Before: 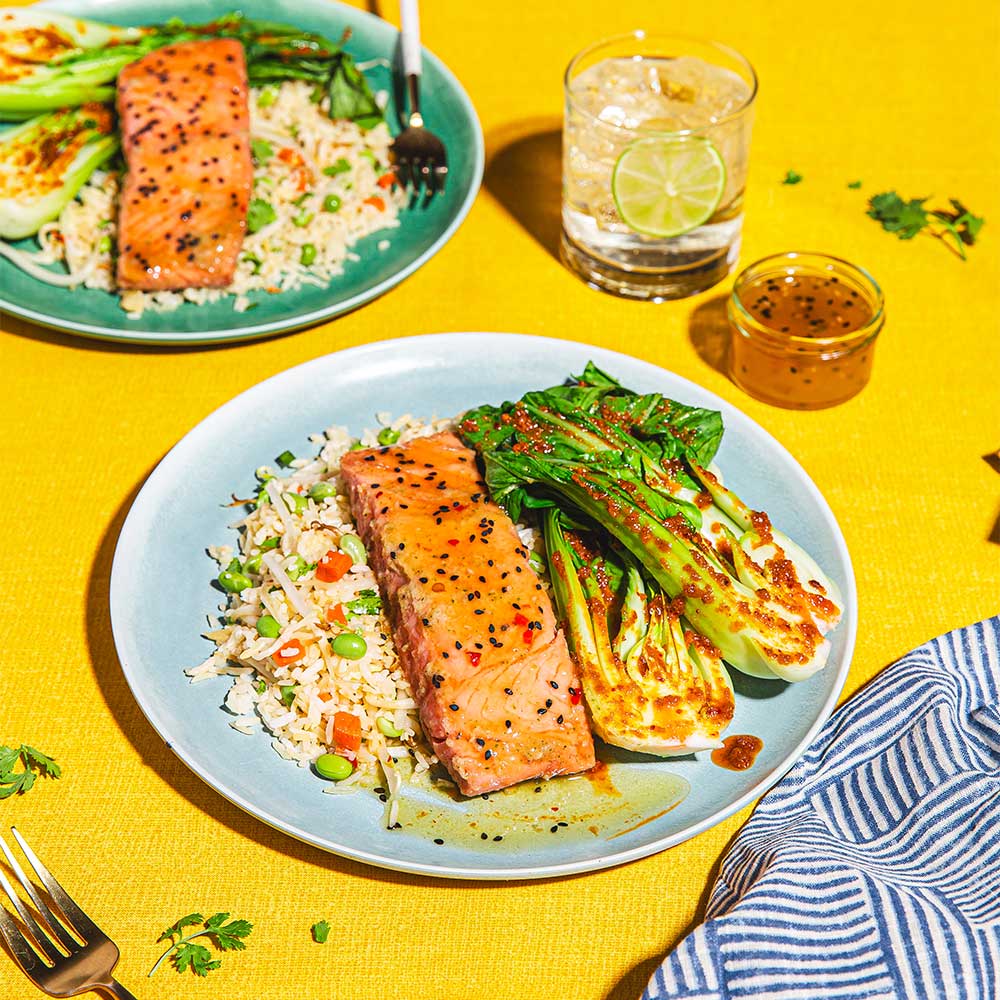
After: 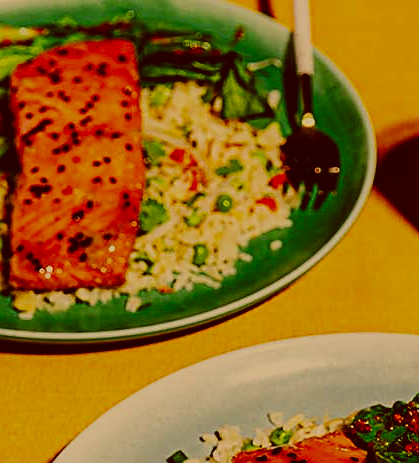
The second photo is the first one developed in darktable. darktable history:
sharpen: on, module defaults
color correction: highlights a* 1.12, highlights b* 24.26, shadows a* 15.58, shadows b* 24.26
base curve: curves: ch0 [(0, 0) (0, 0) (0.002, 0.001) (0.008, 0.003) (0.019, 0.011) (0.037, 0.037) (0.064, 0.11) (0.102, 0.232) (0.152, 0.379) (0.216, 0.524) (0.296, 0.665) (0.394, 0.789) (0.512, 0.881) (0.651, 0.945) (0.813, 0.986) (1, 1)], preserve colors none
exposure: exposure -2.446 EV, compensate highlight preservation false
crop and rotate: left 10.817%, top 0.062%, right 47.194%, bottom 53.626%
color balance: lift [1, 0.998, 1.001, 1.002], gamma [1, 1.02, 1, 0.98], gain [1, 1.02, 1.003, 0.98]
contrast brightness saturation: contrast 0.1, brightness 0.02, saturation 0.02
